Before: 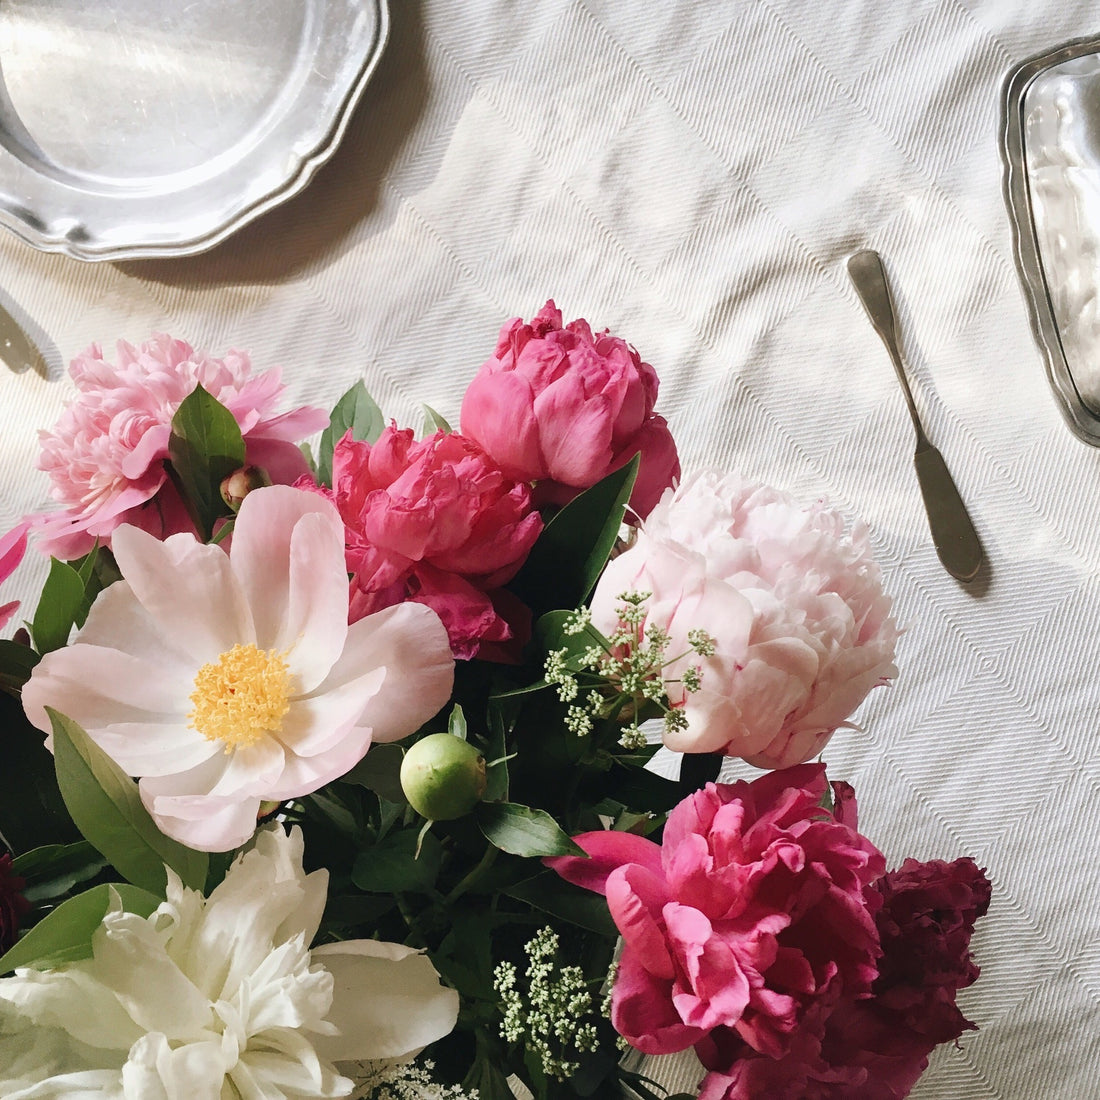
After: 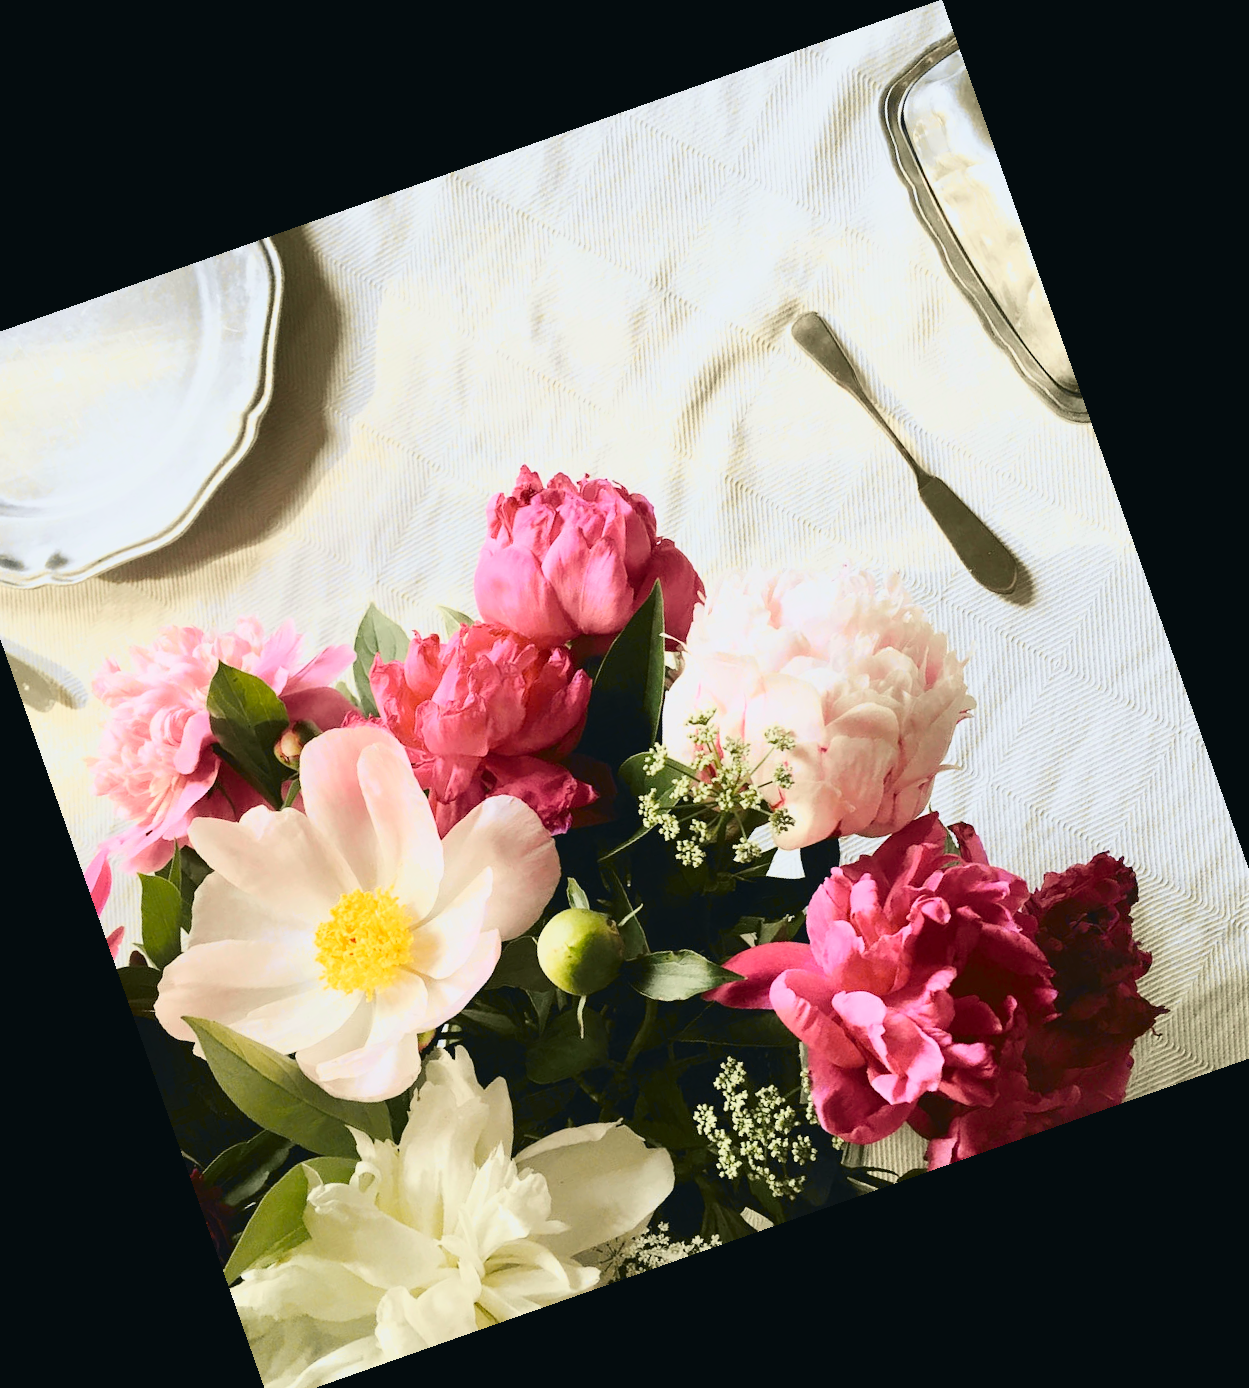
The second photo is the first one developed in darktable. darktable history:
tone curve: curves: ch0 [(0, 0.029) (0.087, 0.084) (0.227, 0.239) (0.46, 0.576) (0.657, 0.796) (0.861, 0.932) (0.997, 0.951)]; ch1 [(0, 0) (0.353, 0.344) (0.45, 0.46) (0.502, 0.494) (0.534, 0.523) (0.573, 0.576) (0.602, 0.631) (0.647, 0.669) (1, 1)]; ch2 [(0, 0) (0.333, 0.346) (0.385, 0.395) (0.44, 0.466) (0.5, 0.493) (0.521, 0.56) (0.553, 0.579) (0.573, 0.599) (0.667, 0.777) (1, 1)], color space Lab, independent channels, preserve colors none
crop and rotate: angle 19.43°, left 6.812%, right 4.125%, bottom 1.087%
